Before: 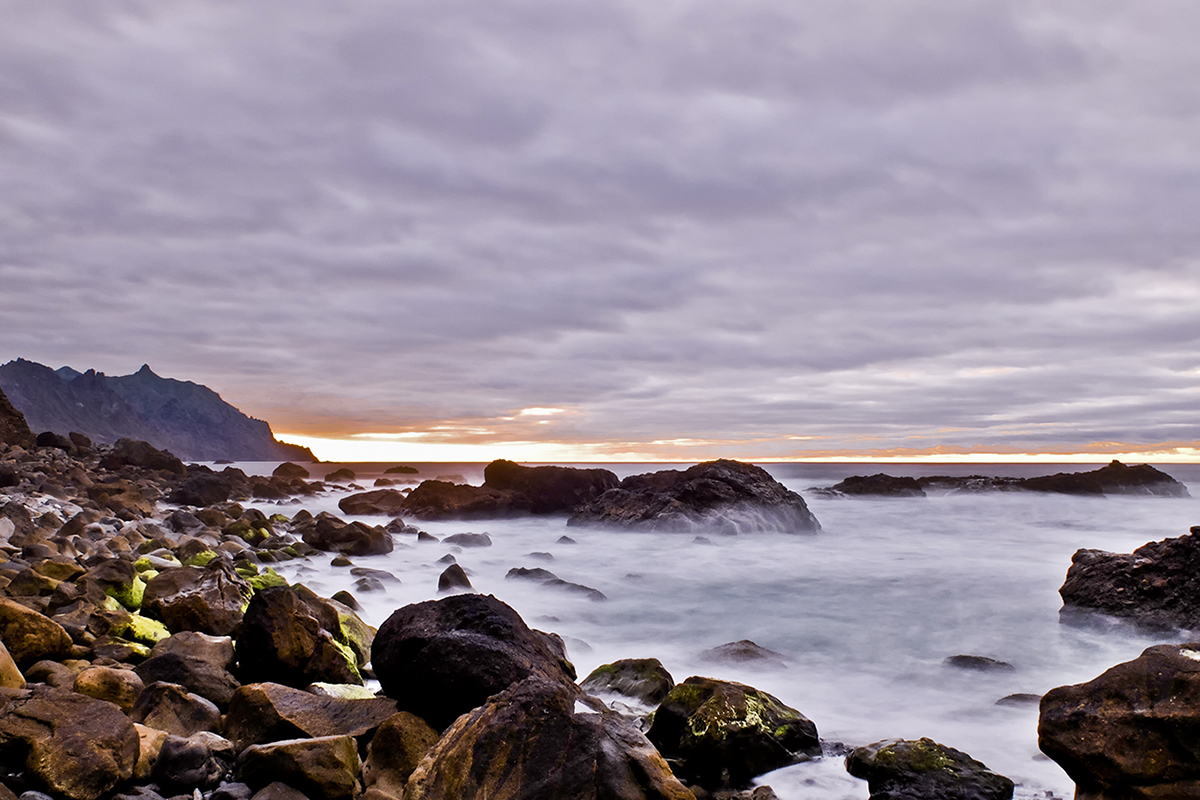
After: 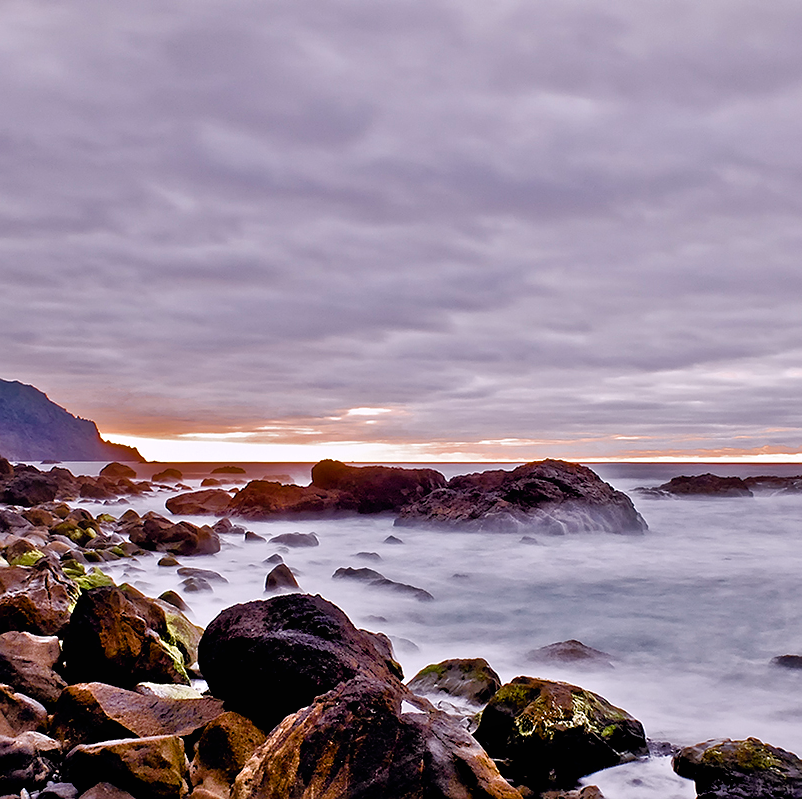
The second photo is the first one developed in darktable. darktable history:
sharpen: radius 0.983, amount 0.603
crop and rotate: left 14.461%, right 18.65%
tone equalizer: -7 EV 0.162 EV, -6 EV 0.614 EV, -5 EV 1.16 EV, -4 EV 1.32 EV, -3 EV 1.18 EV, -2 EV 0.6 EV, -1 EV 0.147 EV
color balance rgb: power › luminance -14.794%, highlights gain › chroma 2.062%, highlights gain › hue 290.85°, global offset › chroma 0.052%, global offset › hue 254.09°, linear chroma grading › global chroma 1.578%, linear chroma grading › mid-tones -1.328%, perceptual saturation grading › global saturation 0.617%, perceptual saturation grading › highlights -34.629%, perceptual saturation grading › mid-tones 15.023%, perceptual saturation grading › shadows 47.699%
local contrast: mode bilateral grid, contrast 99, coarseness 99, detail 91%, midtone range 0.2
